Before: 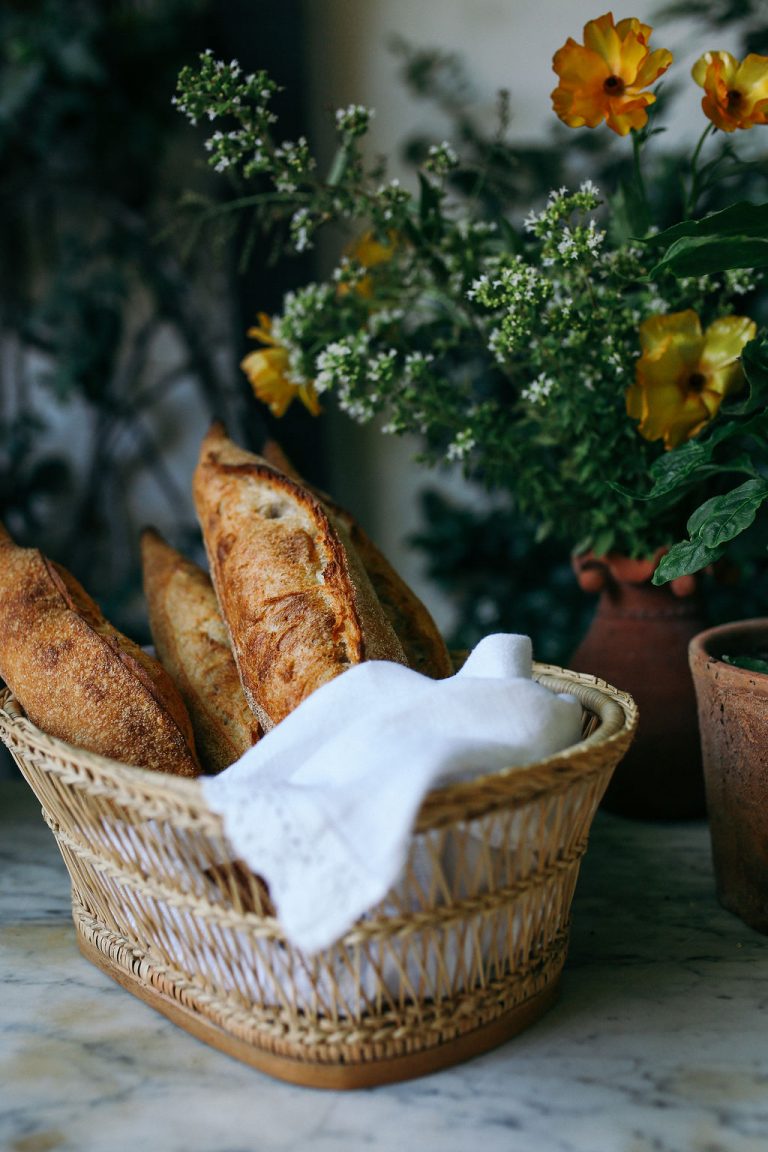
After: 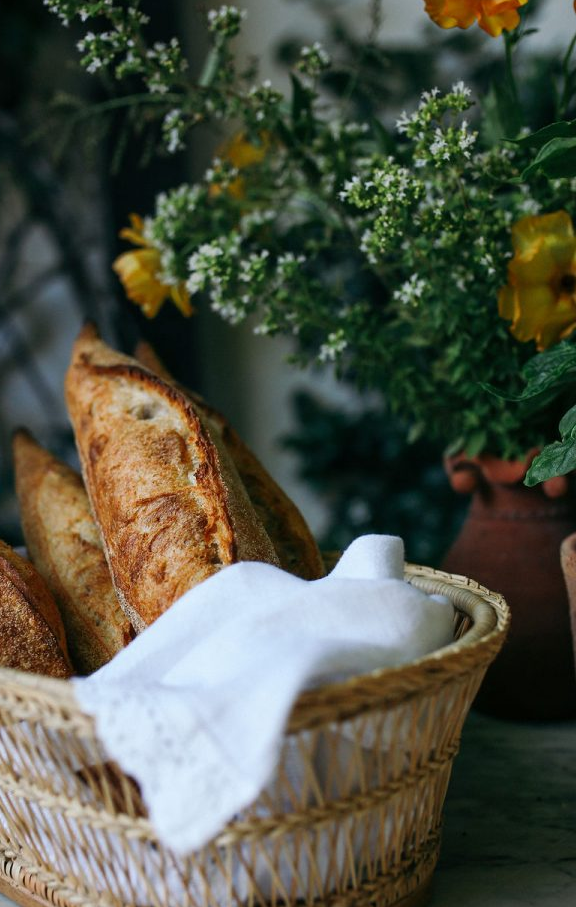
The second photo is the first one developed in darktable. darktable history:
crop: left 16.753%, top 8.6%, right 8.212%, bottom 12.642%
